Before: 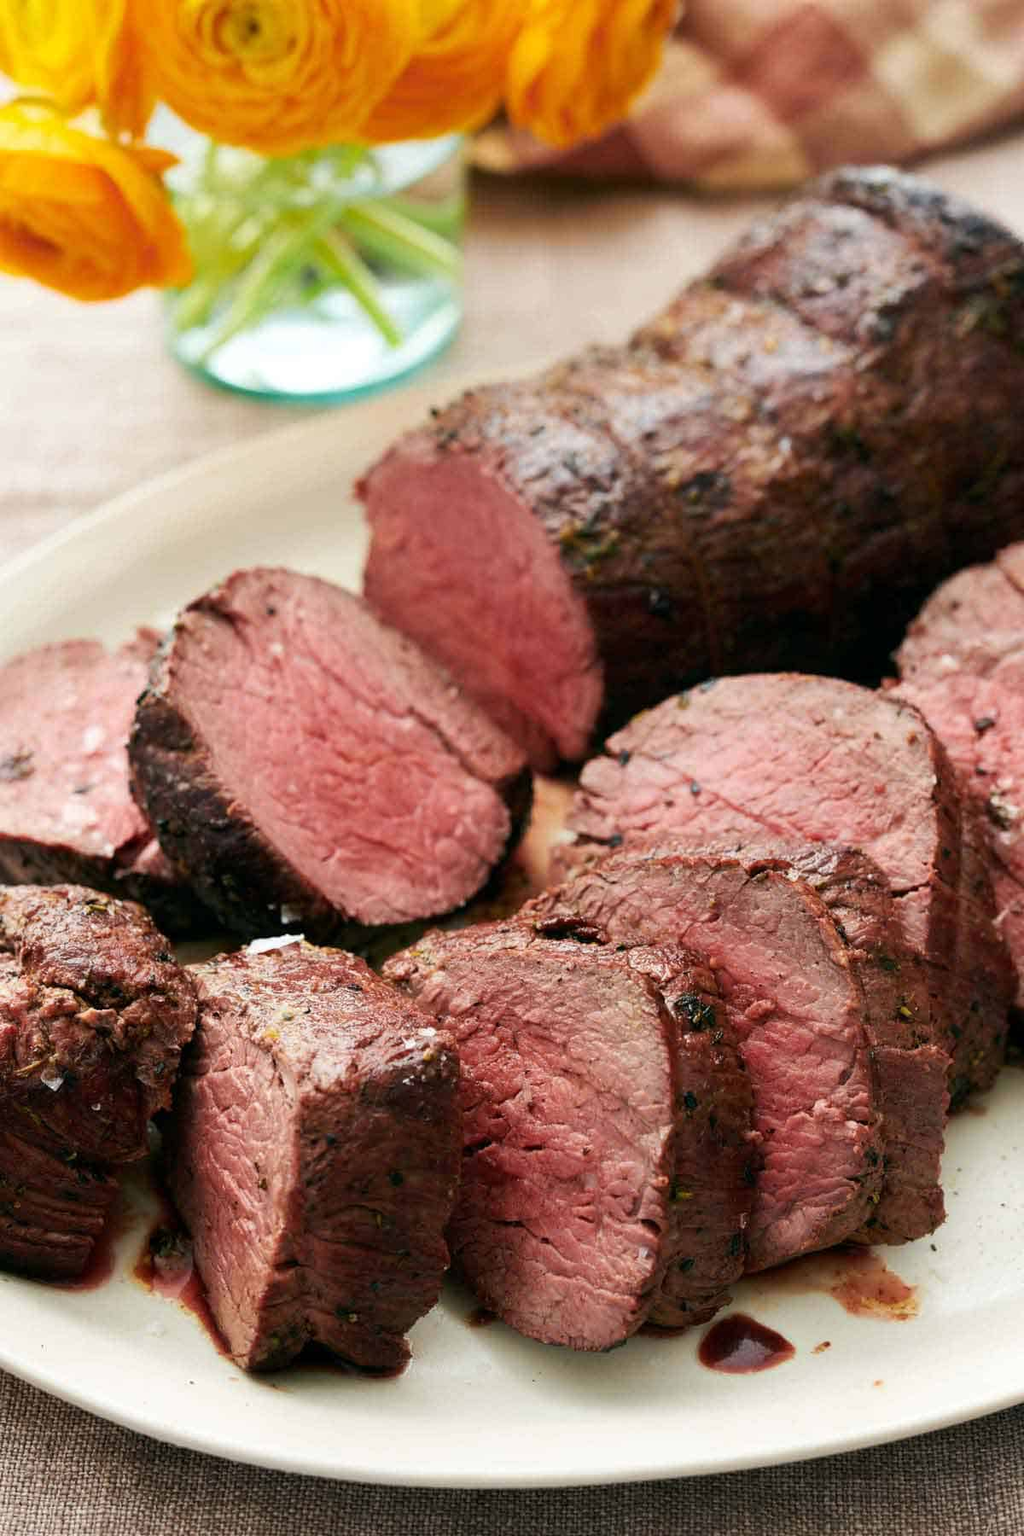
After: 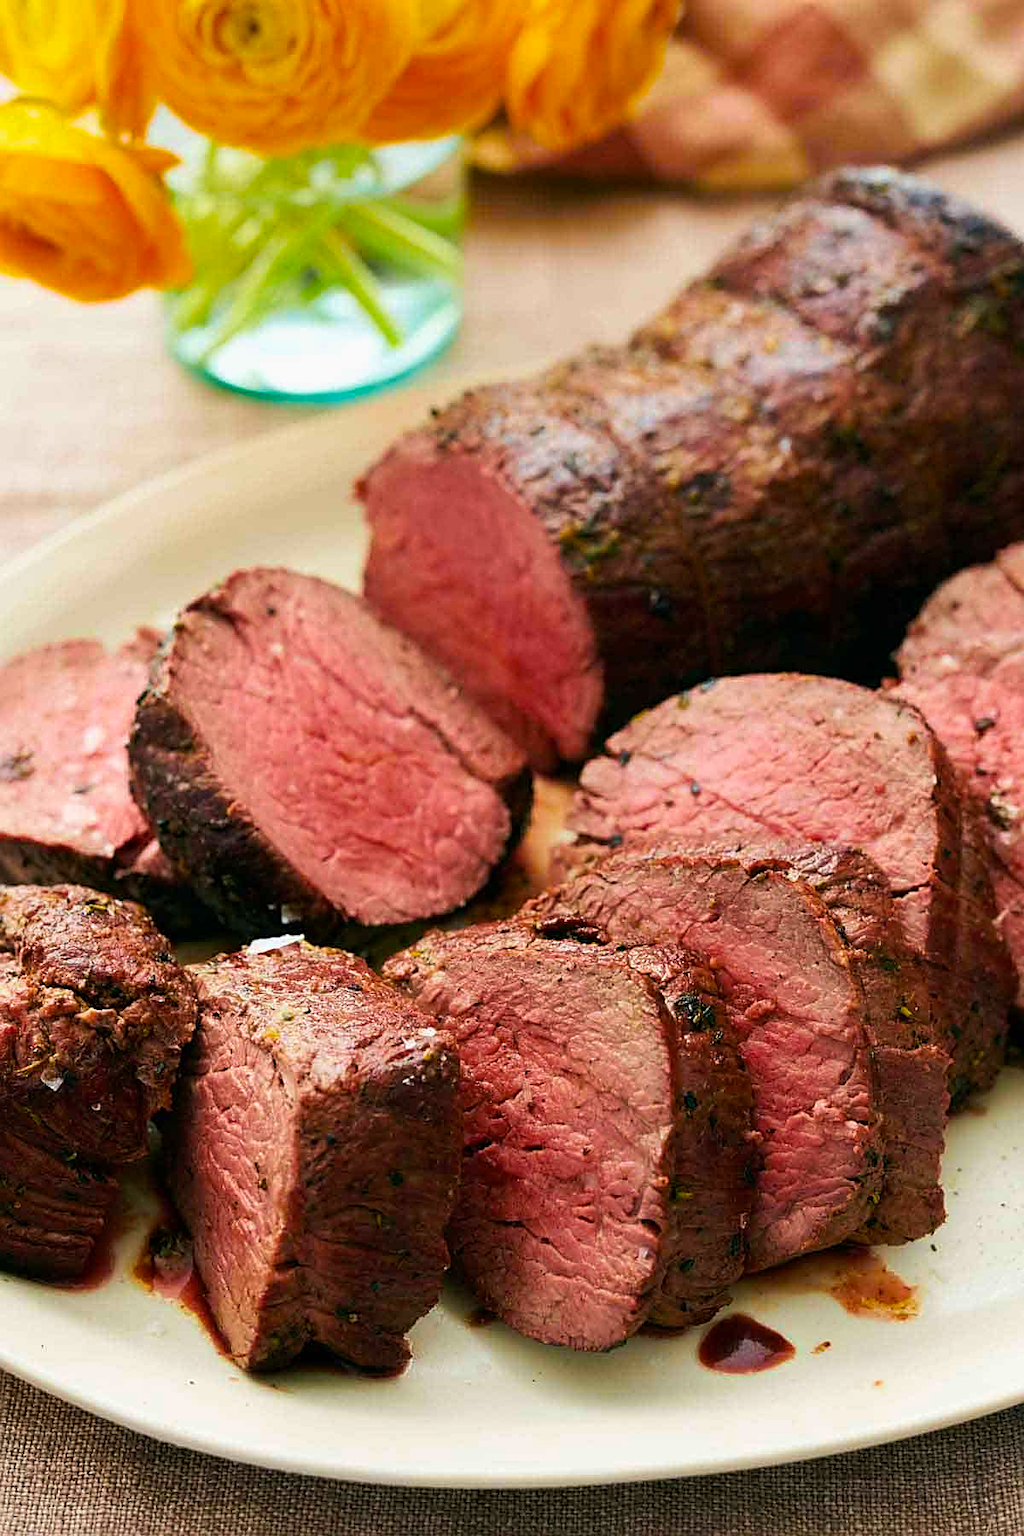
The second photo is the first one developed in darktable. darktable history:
sharpen: on, module defaults
exposure: exposure -0.066 EV, compensate highlight preservation false
velvia: on, module defaults
color balance rgb: linear chroma grading › shadows 9.472%, linear chroma grading › highlights 9.66%, linear chroma grading › global chroma 14.884%, linear chroma grading › mid-tones 14.559%, perceptual saturation grading › global saturation 0.744%, global vibrance 20%
